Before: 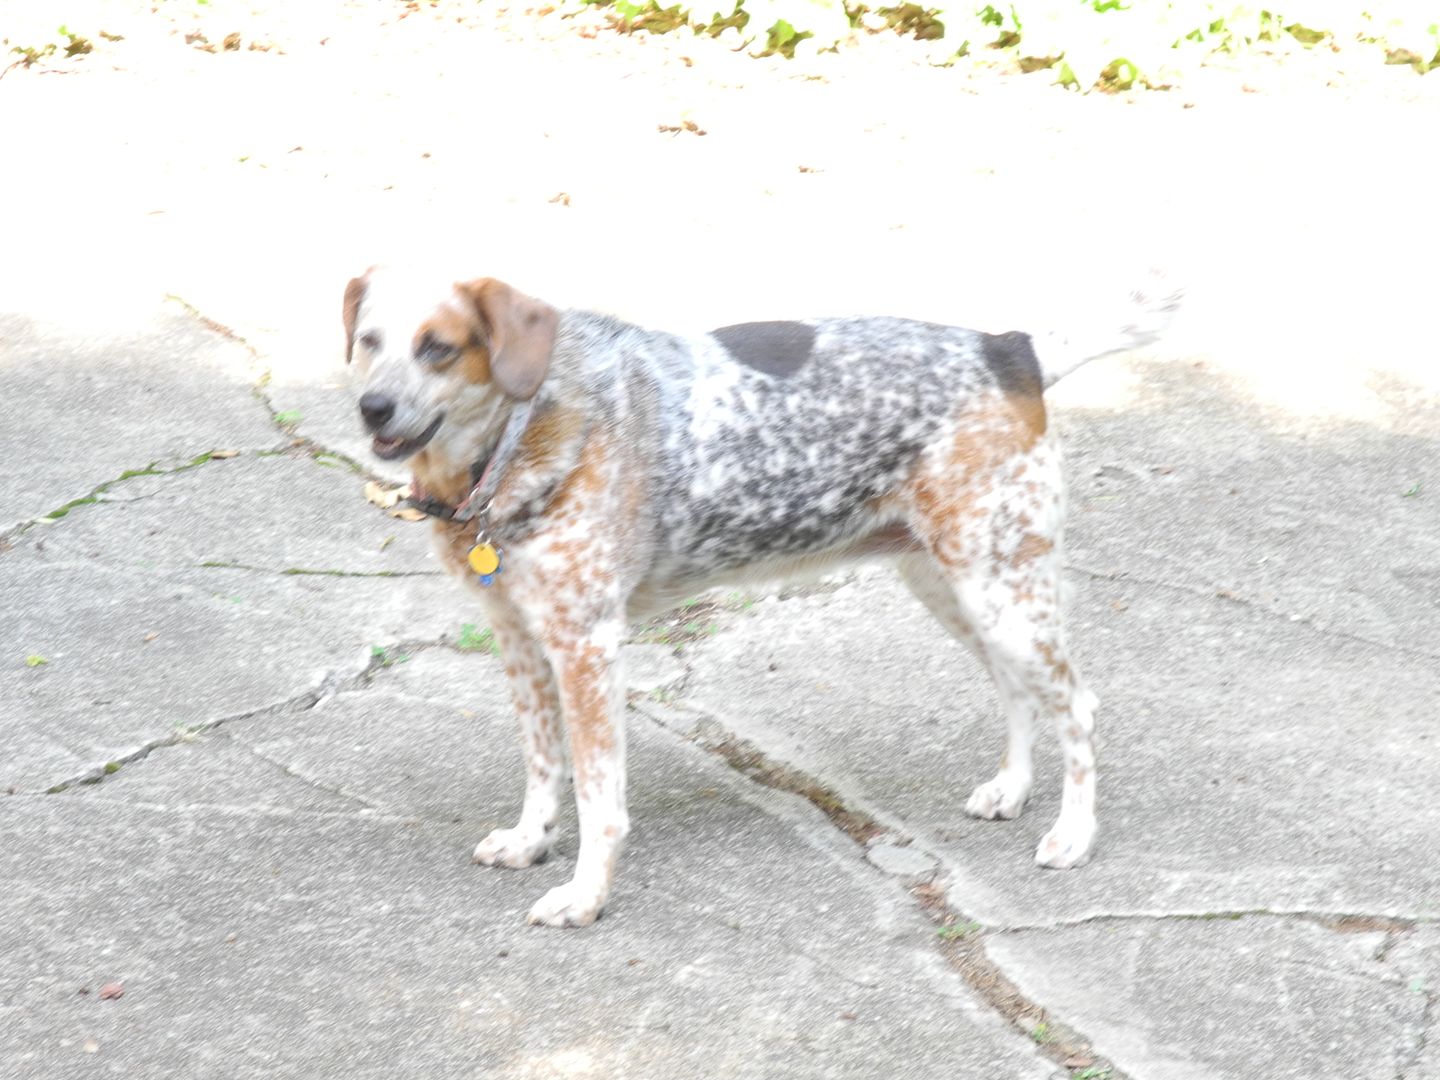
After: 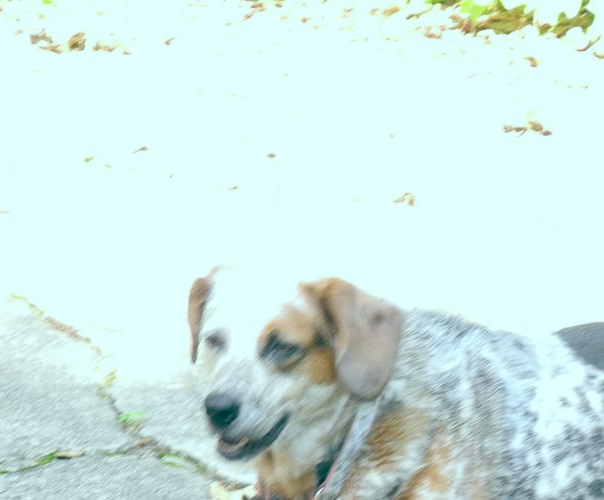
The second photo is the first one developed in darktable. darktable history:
color balance: mode lift, gamma, gain (sRGB), lift [1, 0.69, 1, 1], gamma [1, 1.482, 1, 1], gain [1, 1, 1, 0.802]
crop and rotate: left 10.817%, top 0.062%, right 47.194%, bottom 53.626%
white balance: red 0.871, blue 1.249
